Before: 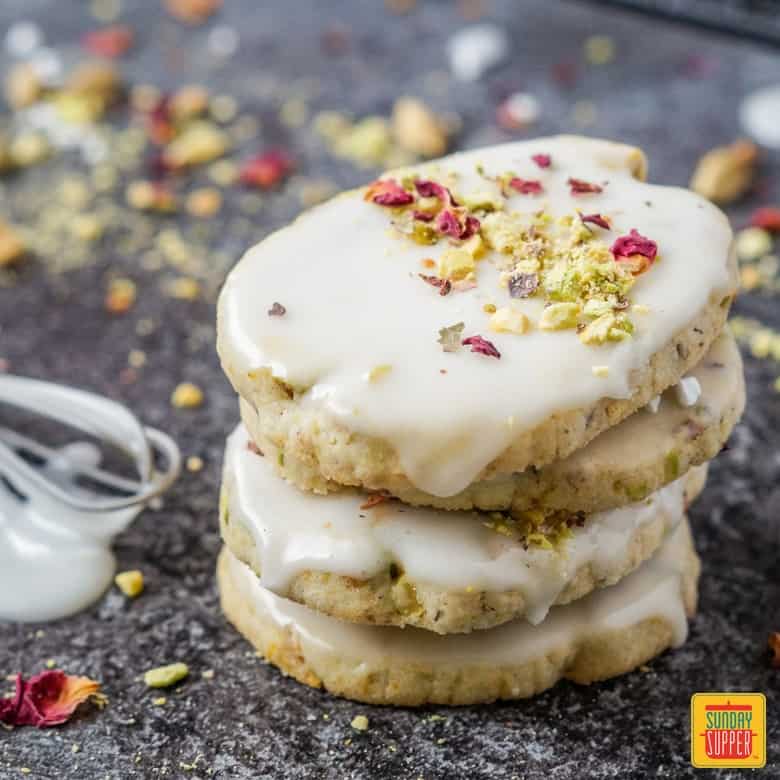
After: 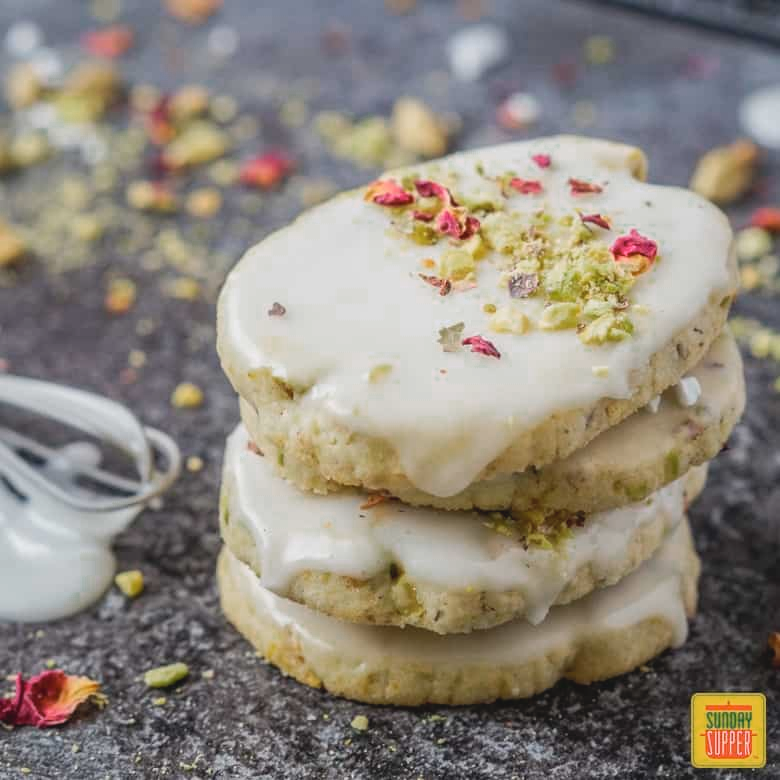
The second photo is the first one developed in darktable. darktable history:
contrast brightness saturation: contrast -0.119
color zones: curves: ch0 [(0, 0.558) (0.143, 0.548) (0.286, 0.447) (0.429, 0.259) (0.571, 0.5) (0.714, 0.5) (0.857, 0.593) (1, 0.558)]; ch1 [(0, 0.543) (0.01, 0.544) (0.12, 0.492) (0.248, 0.458) (0.5, 0.534) (0.748, 0.5) (0.99, 0.469) (1, 0.543)]; ch2 [(0, 0.507) (0.143, 0.522) (0.286, 0.505) (0.429, 0.5) (0.571, 0.5) (0.714, 0.5) (0.857, 0.5) (1, 0.507)], mix 20.37%
